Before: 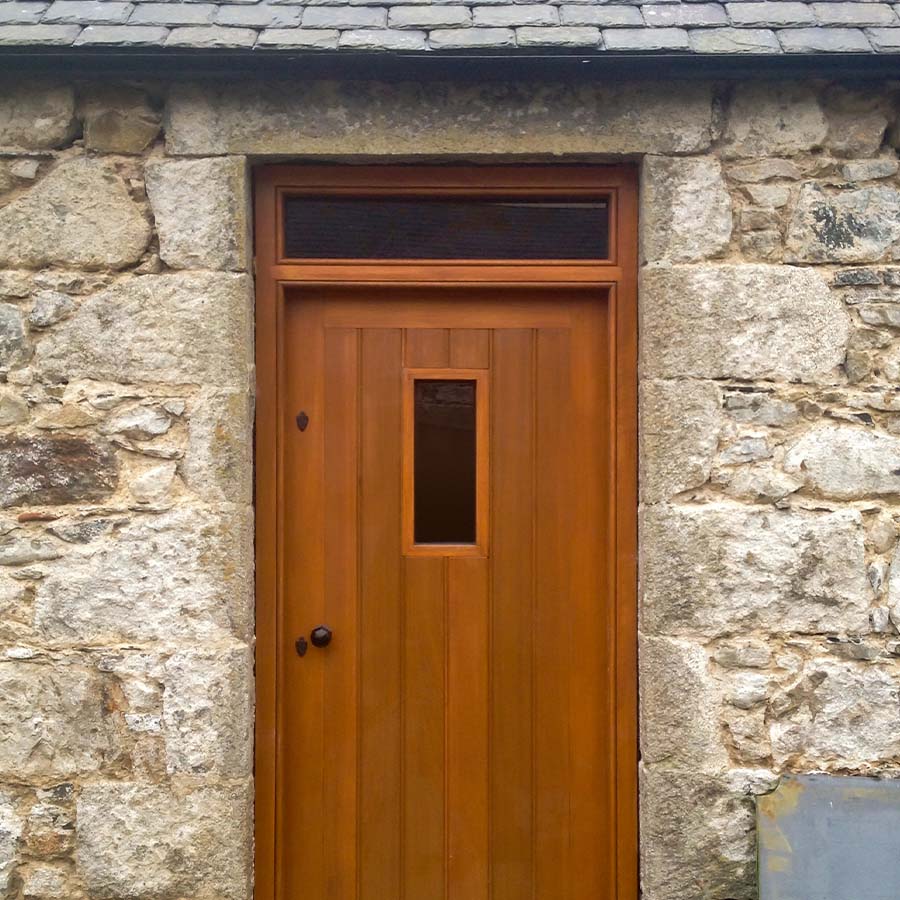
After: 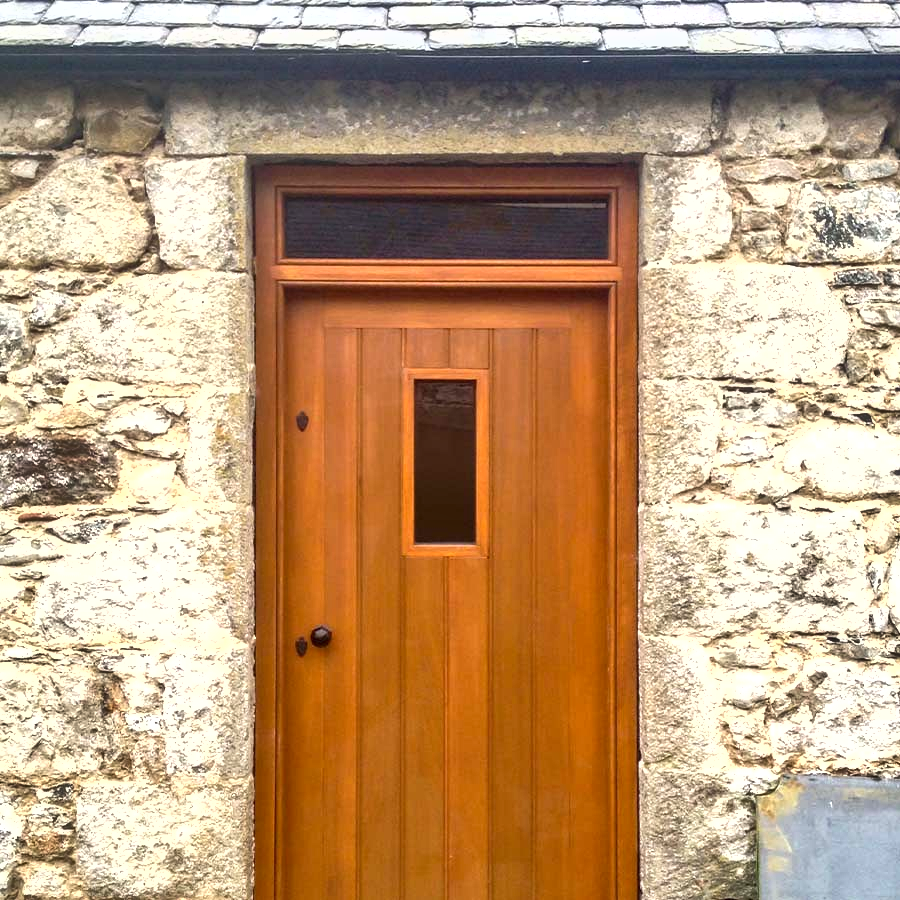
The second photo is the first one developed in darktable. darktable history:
exposure: exposure 0.95 EV, compensate highlight preservation false
shadows and highlights: highlights color adjustment 0%, low approximation 0.01, soften with gaussian
local contrast: on, module defaults
tone equalizer: on, module defaults
